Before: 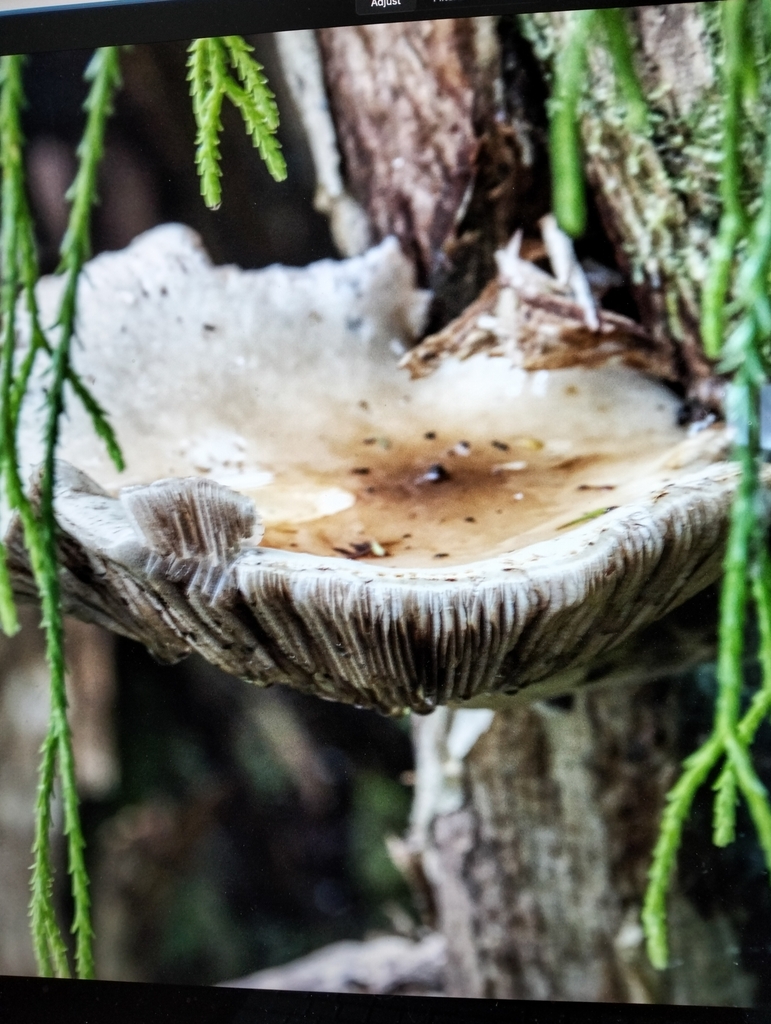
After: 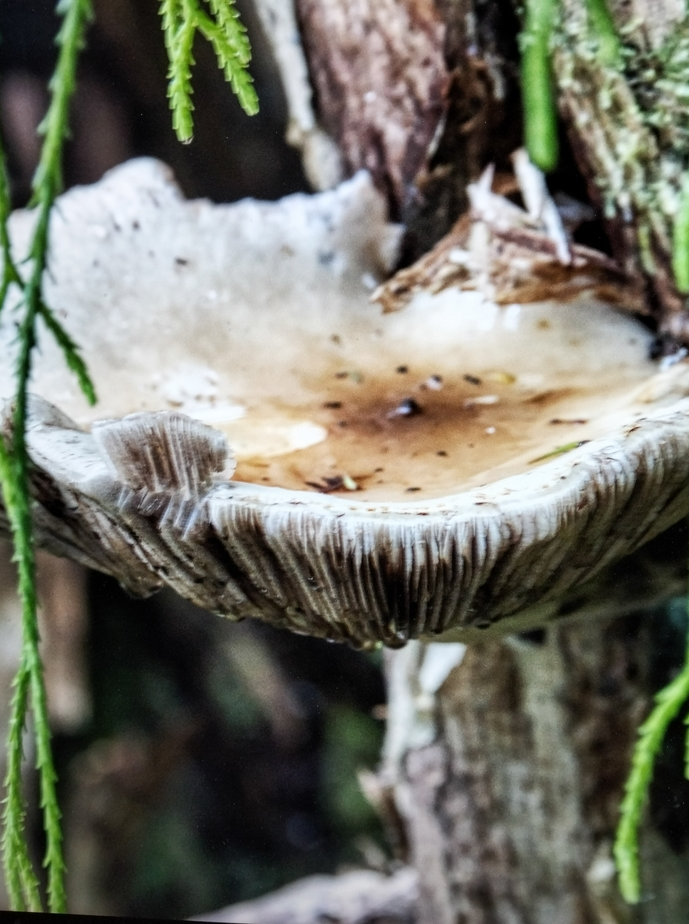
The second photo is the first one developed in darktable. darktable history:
crop: left 3.731%, top 6.466%, right 6.826%, bottom 3.278%
